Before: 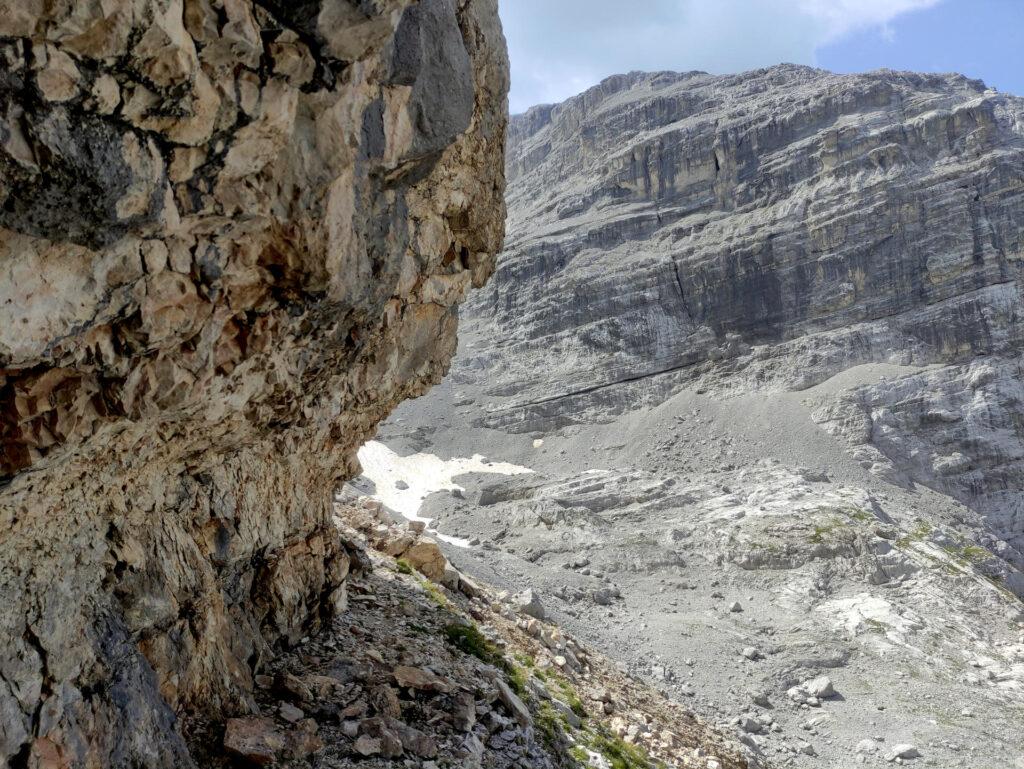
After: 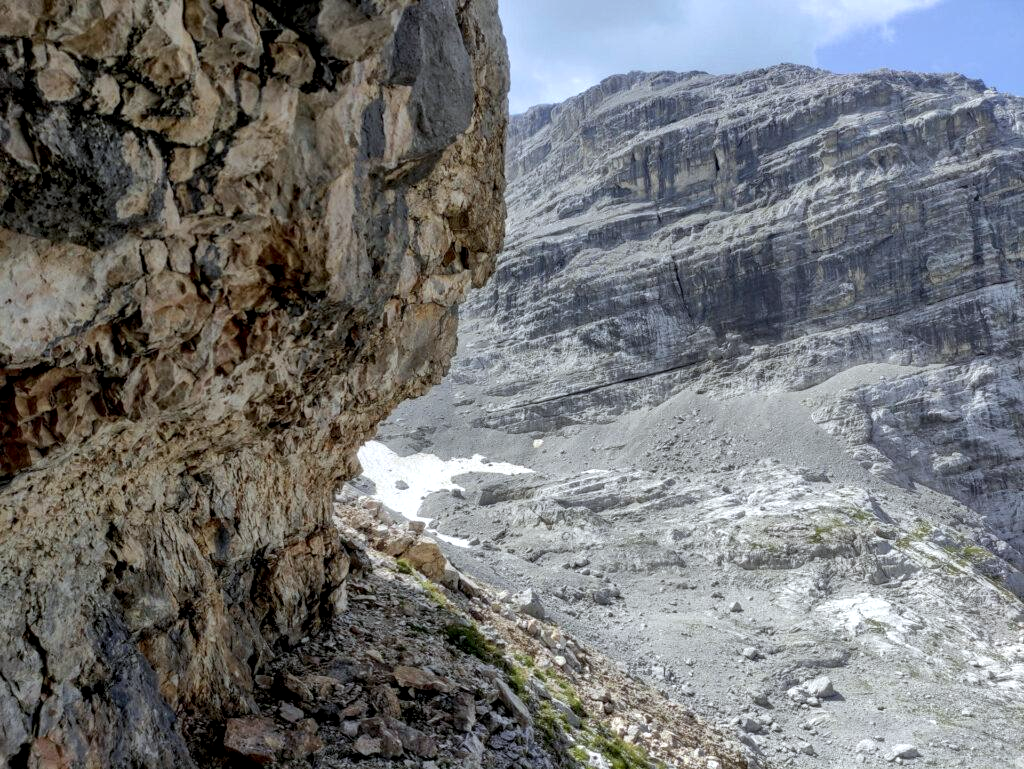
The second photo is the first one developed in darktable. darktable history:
local contrast: on, module defaults
white balance: red 0.974, blue 1.044
